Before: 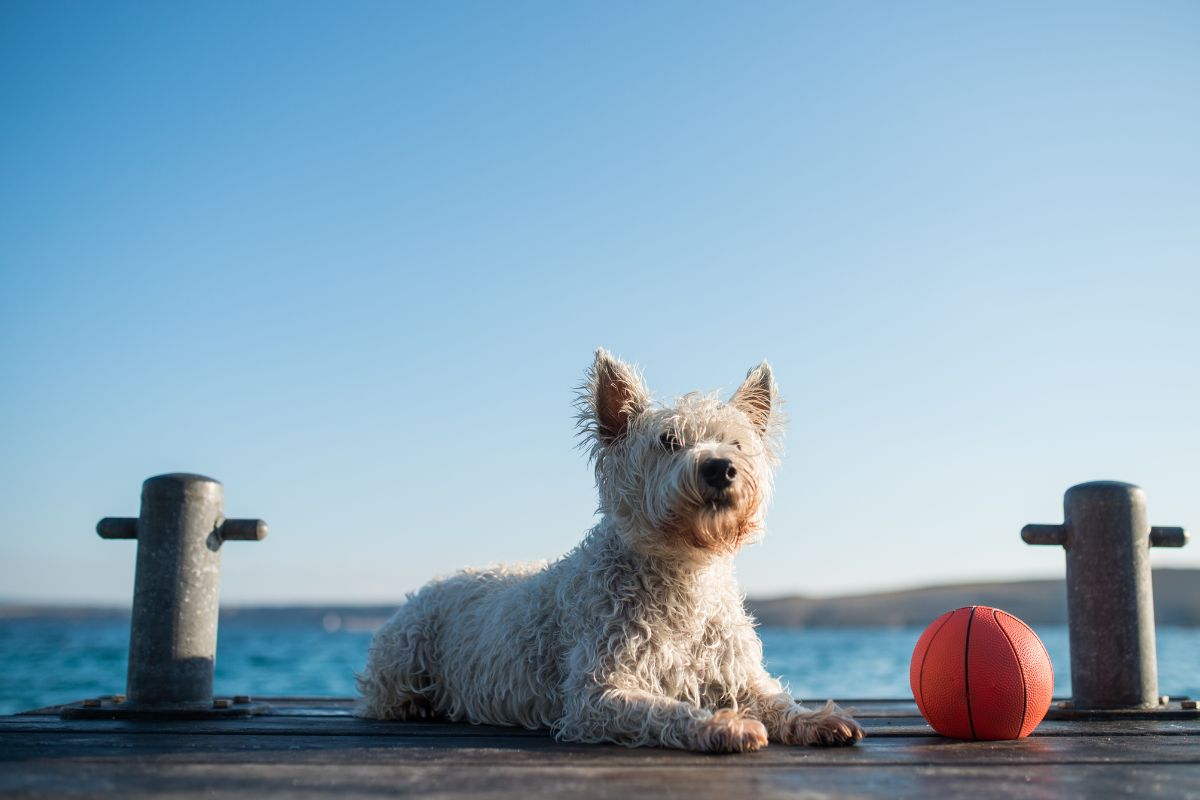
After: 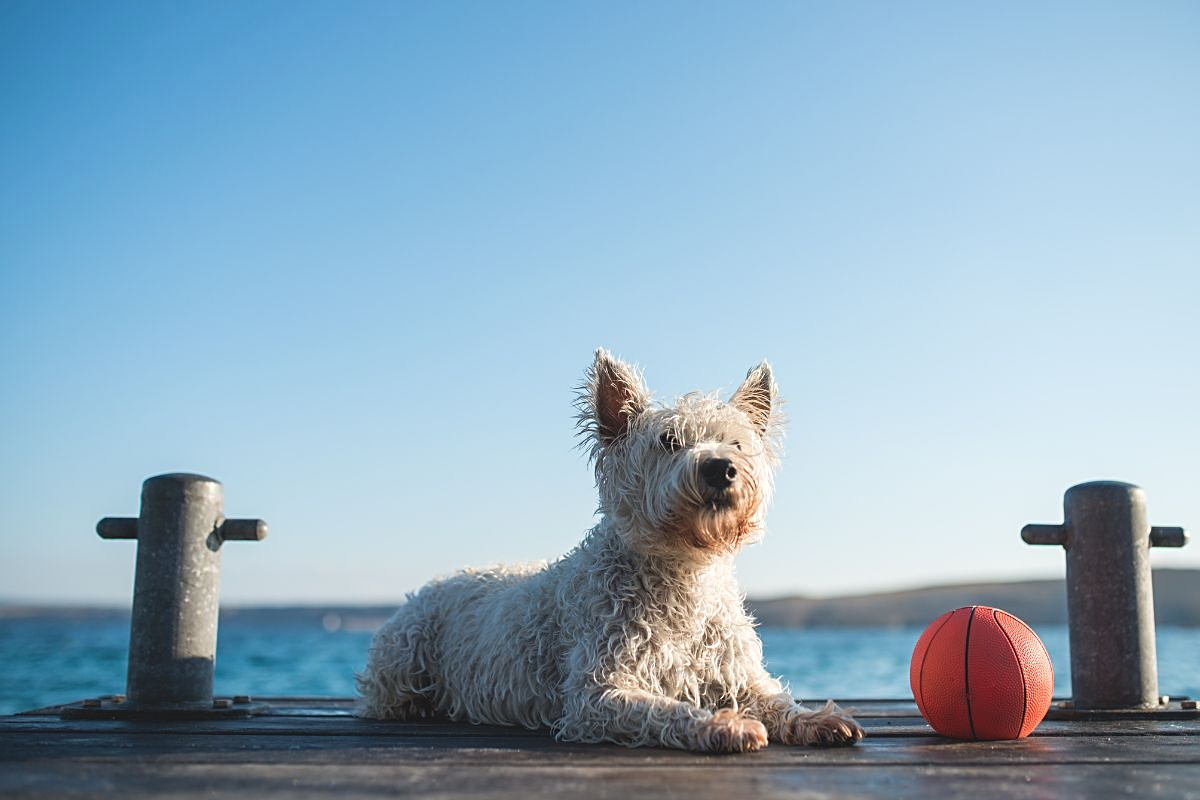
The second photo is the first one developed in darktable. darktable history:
sharpen: on, module defaults
exposure: black level correction -0.009, exposure 0.071 EV, compensate highlight preservation false
